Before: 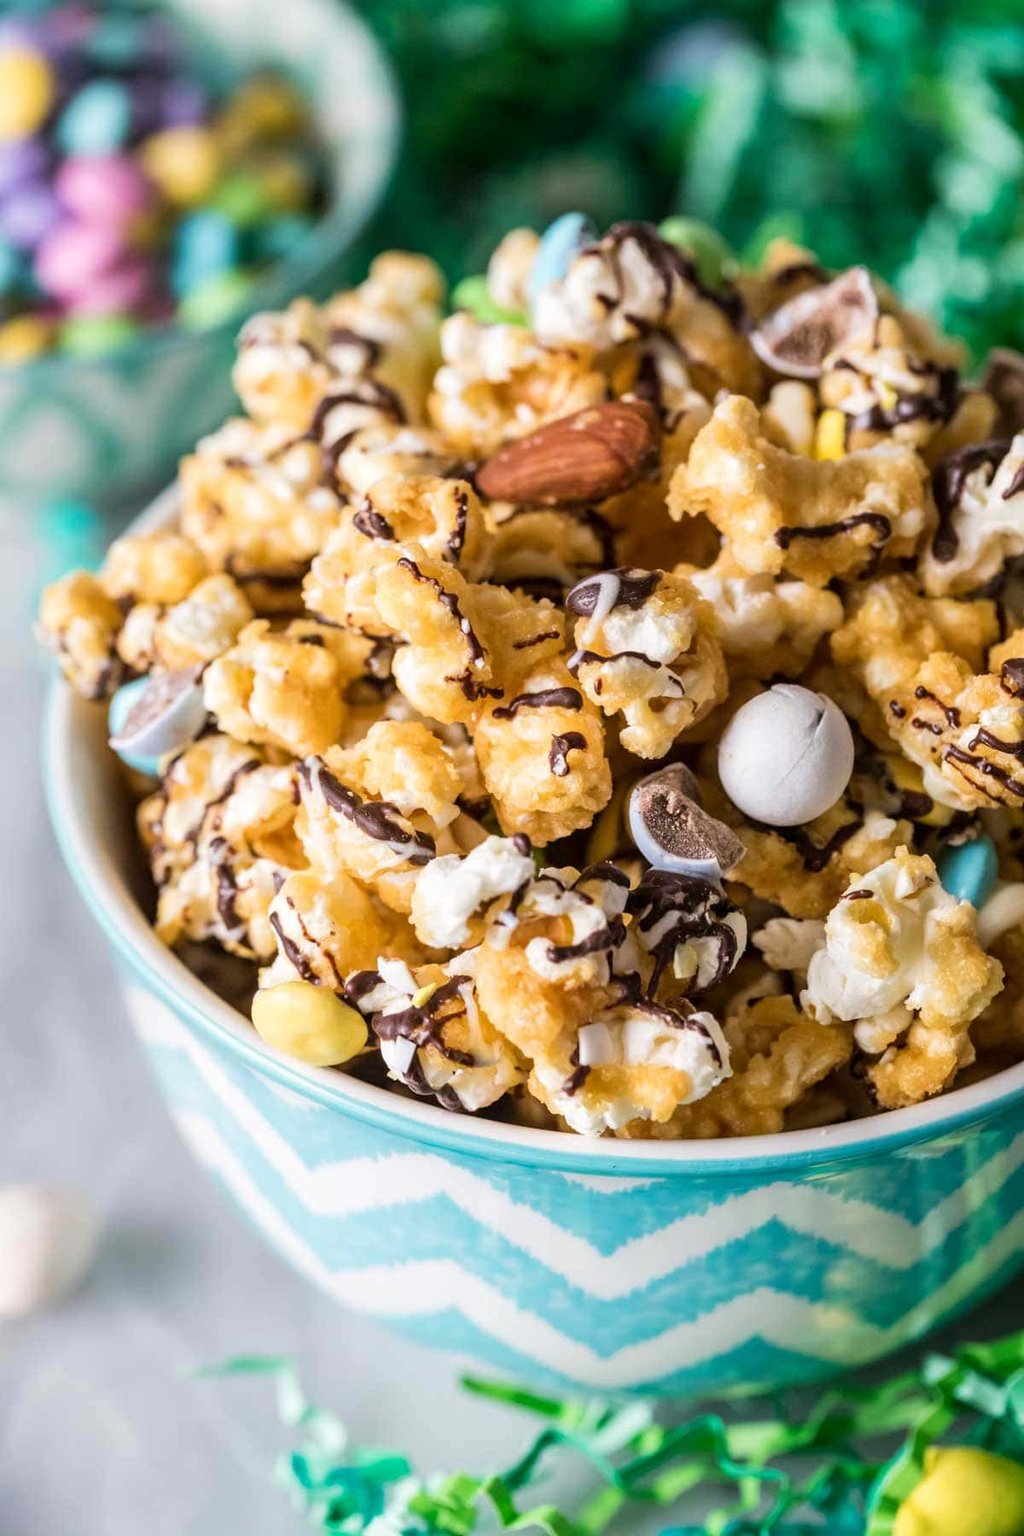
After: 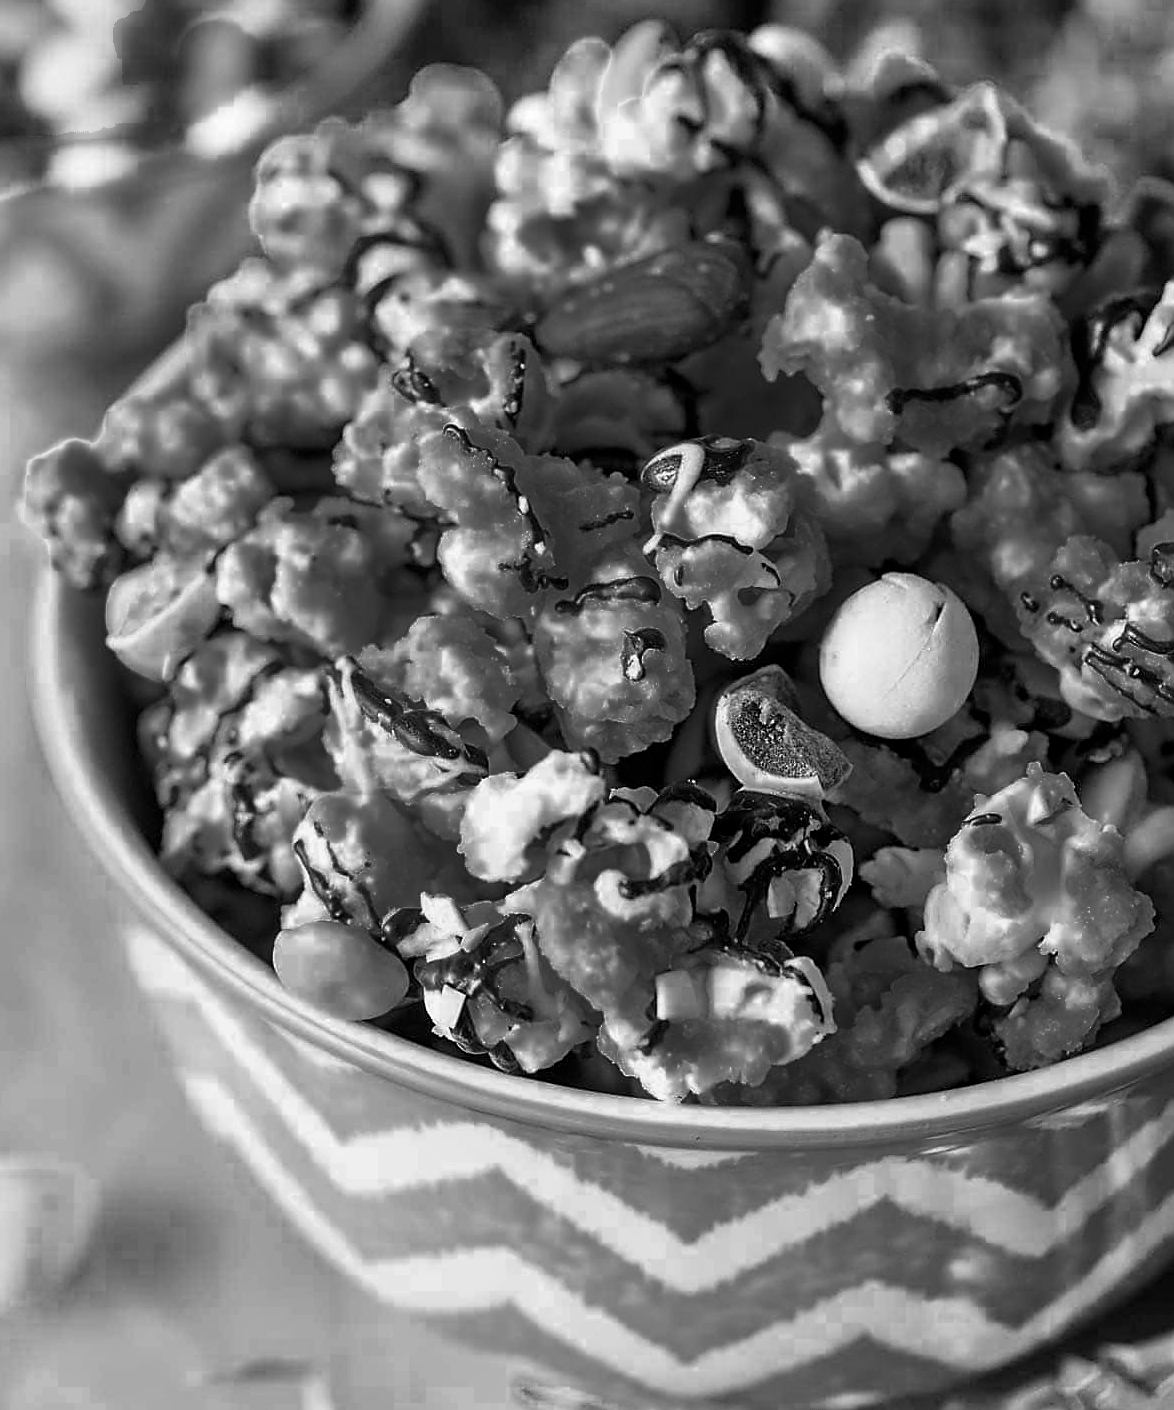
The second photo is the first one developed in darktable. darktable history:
filmic rgb: black relative exposure -12.11 EV, white relative exposure 2.81 EV, target black luminance 0%, hardness 8.11, latitude 71.35%, contrast 1.139, highlights saturation mix 11.1%, shadows ↔ highlights balance -0.39%
tone equalizer: edges refinement/feathering 500, mask exposure compensation -1.57 EV, preserve details no
crop and rotate: left 1.898%, top 12.739%, right 0.213%, bottom 8.904%
velvia: strength 15.35%
shadows and highlights: soften with gaussian
sharpen: radius 1.392, amount 1.267, threshold 0.645
color zones: curves: ch0 [(0.002, 0.429) (0.121, 0.212) (0.198, 0.113) (0.276, 0.344) (0.331, 0.541) (0.41, 0.56) (0.482, 0.289) (0.619, 0.227) (0.721, 0.18) (0.821, 0.435) (0.928, 0.555) (1, 0.587)]; ch1 [(0, 0) (0.143, 0) (0.286, 0) (0.429, 0) (0.571, 0) (0.714, 0) (0.857, 0)]
